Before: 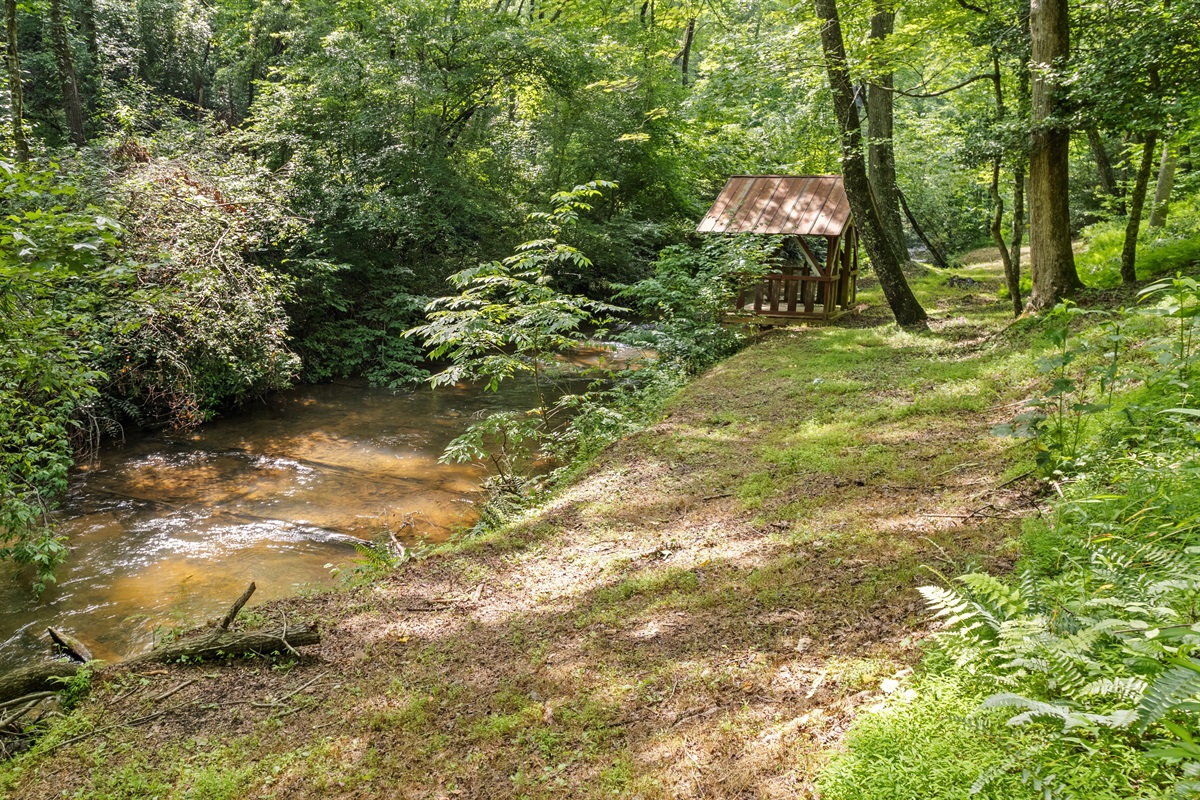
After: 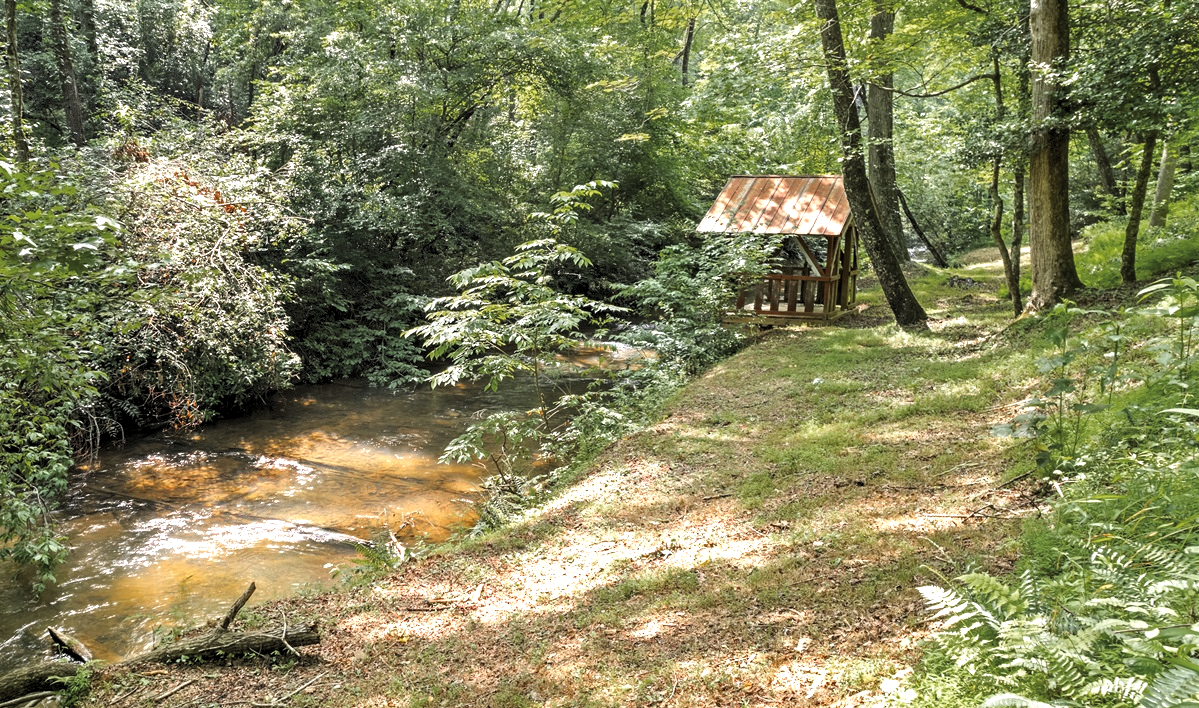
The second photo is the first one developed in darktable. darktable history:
crop and rotate: top 0%, bottom 11.391%
exposure: black level correction 0, exposure 0.896 EV, compensate exposure bias true, compensate highlight preservation false
levels: levels [0.062, 0.494, 0.925]
color zones: curves: ch0 [(0, 0.48) (0.209, 0.398) (0.305, 0.332) (0.429, 0.493) (0.571, 0.5) (0.714, 0.5) (0.857, 0.5) (1, 0.48)]; ch1 [(0, 0.736) (0.143, 0.625) (0.225, 0.371) (0.429, 0.256) (0.571, 0.241) (0.714, 0.213) (0.857, 0.48) (1, 0.736)]; ch2 [(0, 0.448) (0.143, 0.498) (0.286, 0.5) (0.429, 0.5) (0.571, 0.5) (0.714, 0.5) (0.857, 0.5) (1, 0.448)]
